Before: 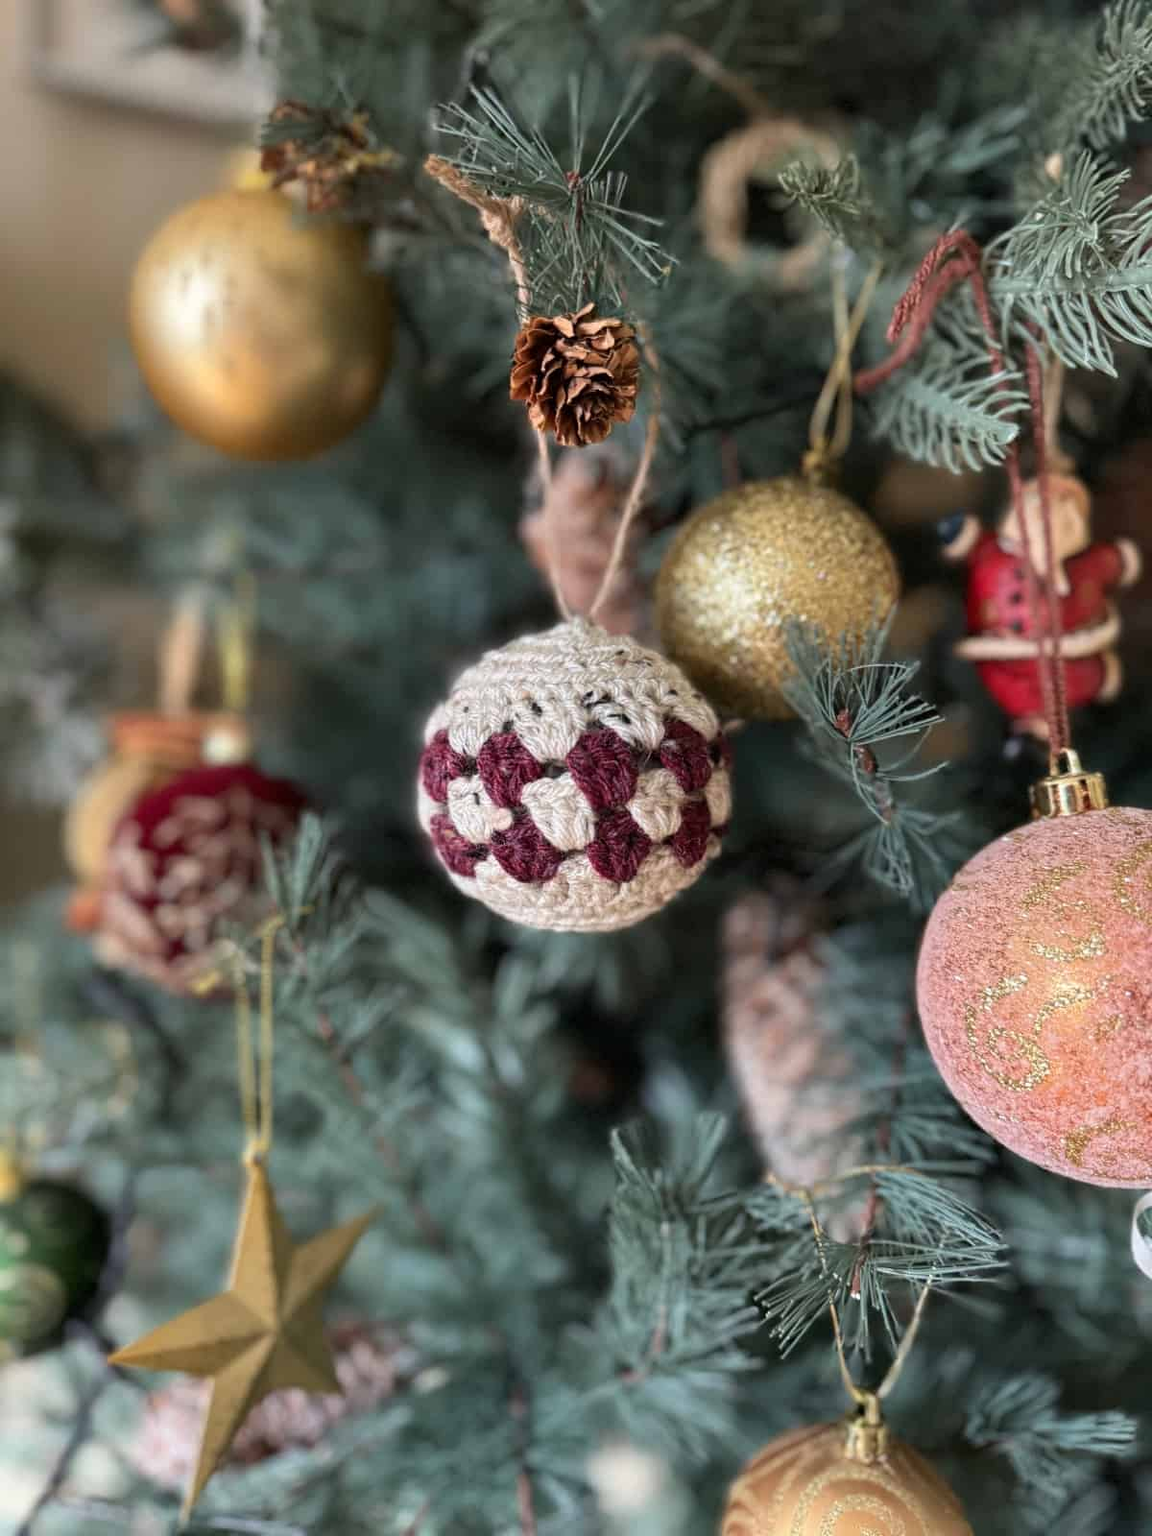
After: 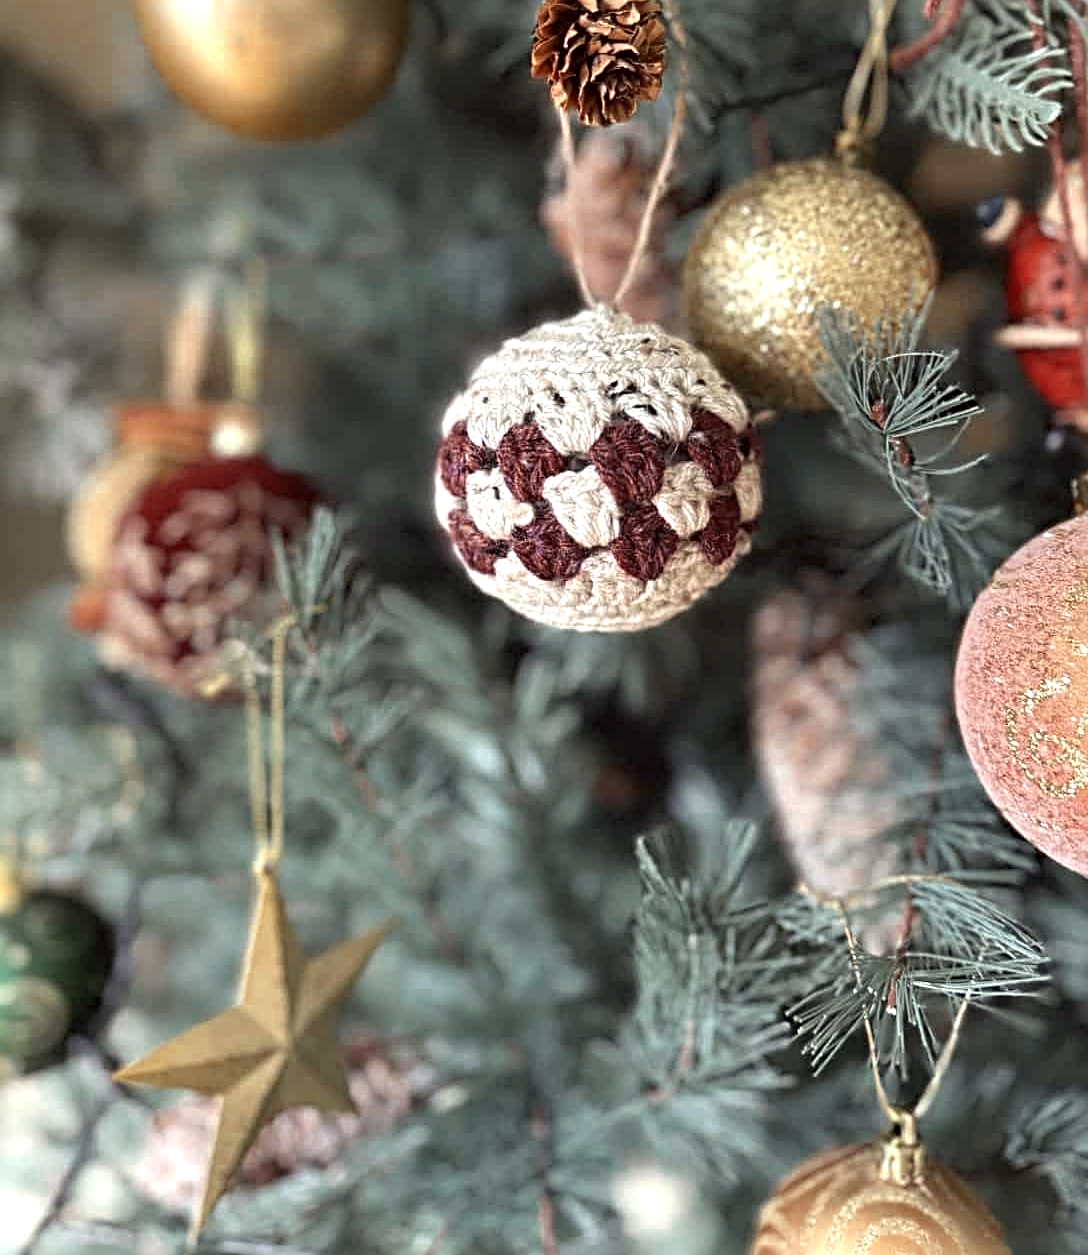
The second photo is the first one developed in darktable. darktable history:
local contrast: mode bilateral grid, contrast 99, coarseness 100, detail 94%, midtone range 0.2
color zones: curves: ch0 [(0, 0.5) (0.125, 0.4) (0.25, 0.5) (0.375, 0.4) (0.5, 0.4) (0.625, 0.6) (0.75, 0.6) (0.875, 0.5)]; ch1 [(0, 0.35) (0.125, 0.45) (0.25, 0.35) (0.375, 0.35) (0.5, 0.35) (0.625, 0.35) (0.75, 0.45) (0.875, 0.35)]; ch2 [(0, 0.6) (0.125, 0.5) (0.25, 0.5) (0.375, 0.6) (0.5, 0.6) (0.625, 0.5) (0.75, 0.5) (0.875, 0.5)]
sharpen: radius 3.976
color correction: highlights a* -1.12, highlights b* 4.62, shadows a* 3.66
exposure: black level correction 0, exposure 0.593 EV, compensate highlight preservation false
crop: top 21.217%, right 9.333%, bottom 0.311%
